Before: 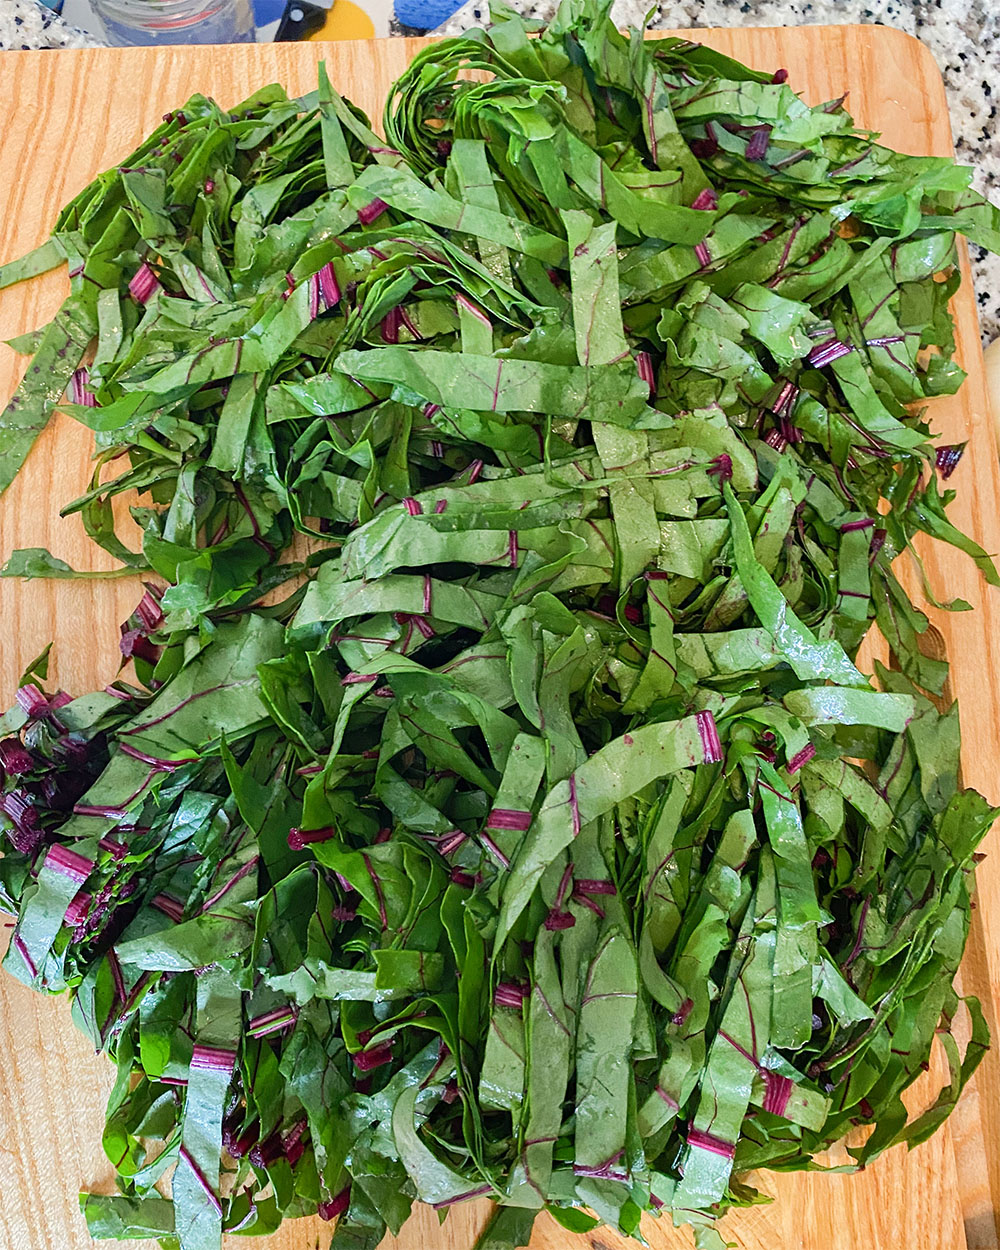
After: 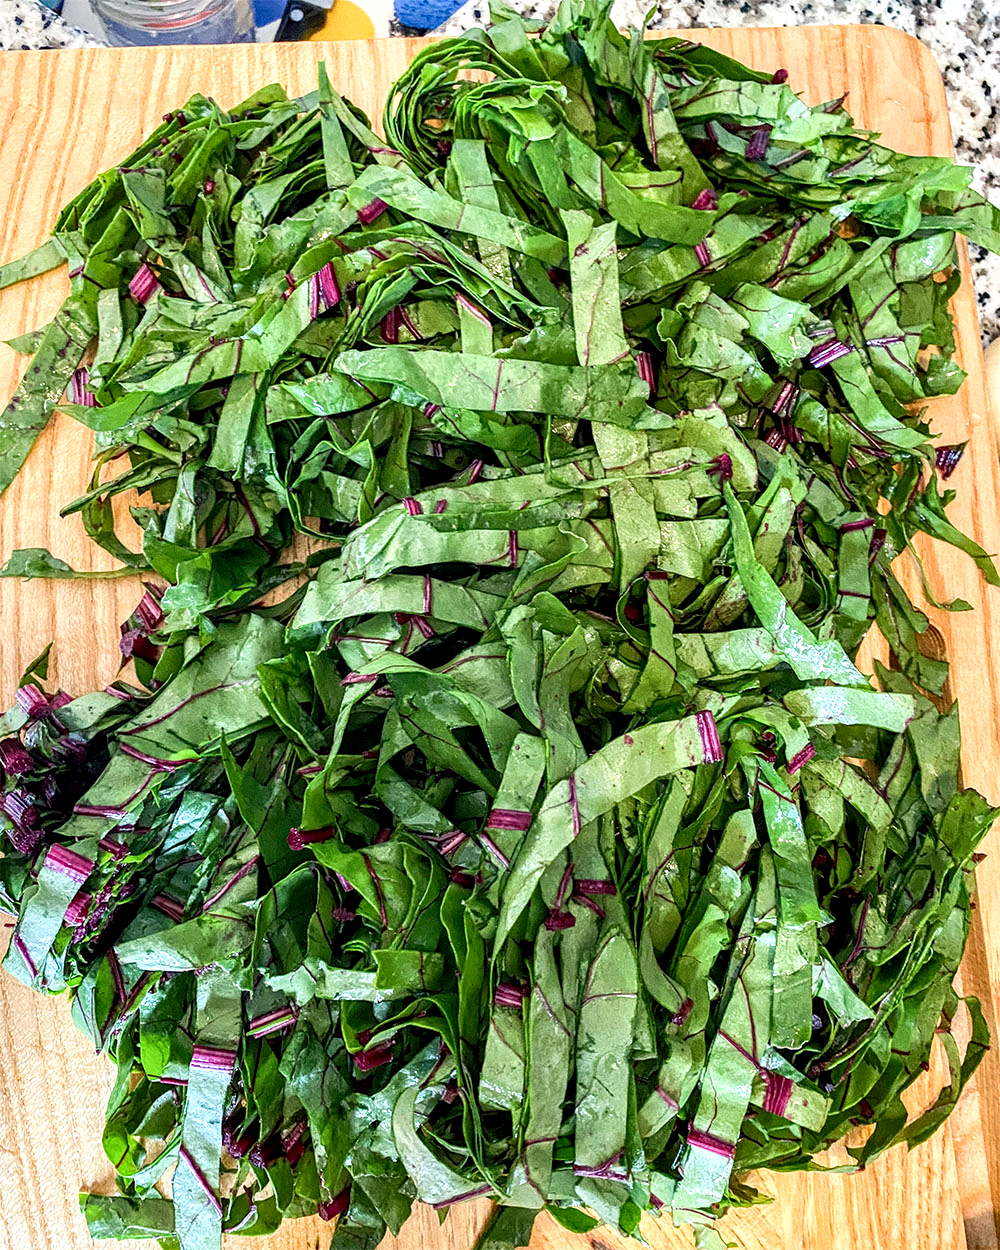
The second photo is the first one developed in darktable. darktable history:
tone curve: curves: ch0 [(0, 0) (0.003, 0.003) (0.011, 0.012) (0.025, 0.027) (0.044, 0.048) (0.069, 0.076) (0.1, 0.109) (0.136, 0.148) (0.177, 0.194) (0.224, 0.245) (0.277, 0.303) (0.335, 0.366) (0.399, 0.436) (0.468, 0.511) (0.543, 0.593) (0.623, 0.681) (0.709, 0.775) (0.801, 0.875) (0.898, 0.954) (1, 1)], color space Lab, linked channels, preserve colors none
local contrast: highlights 60%, shadows 62%, detail 160%
